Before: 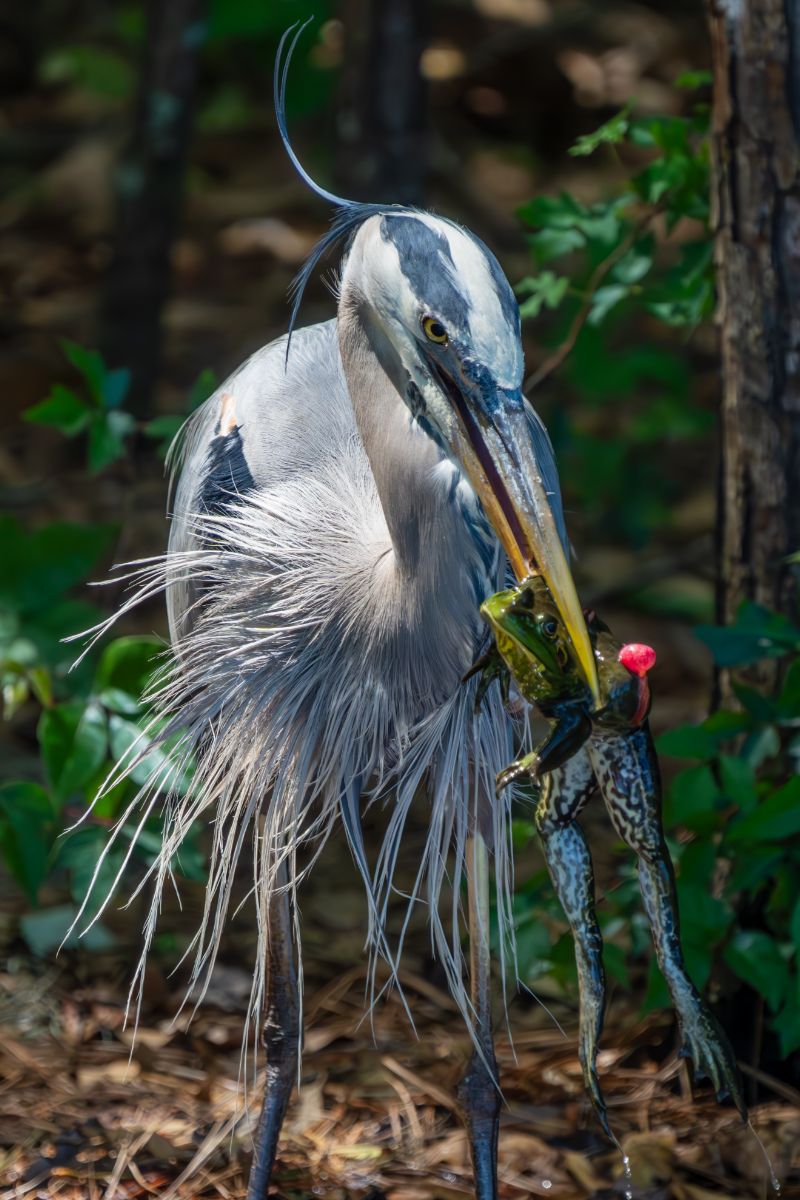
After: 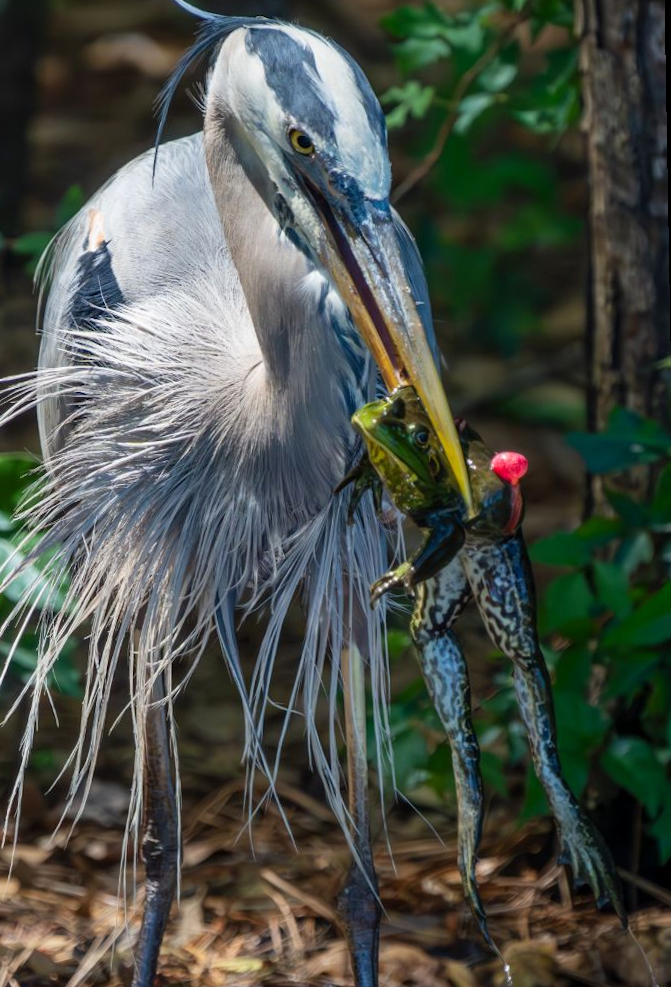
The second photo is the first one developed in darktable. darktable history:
crop: left 16.315%, top 14.246%
rotate and perspective: rotation -1°, crop left 0.011, crop right 0.989, crop top 0.025, crop bottom 0.975
base curve: curves: ch0 [(0, 0) (0.472, 0.508) (1, 1)]
